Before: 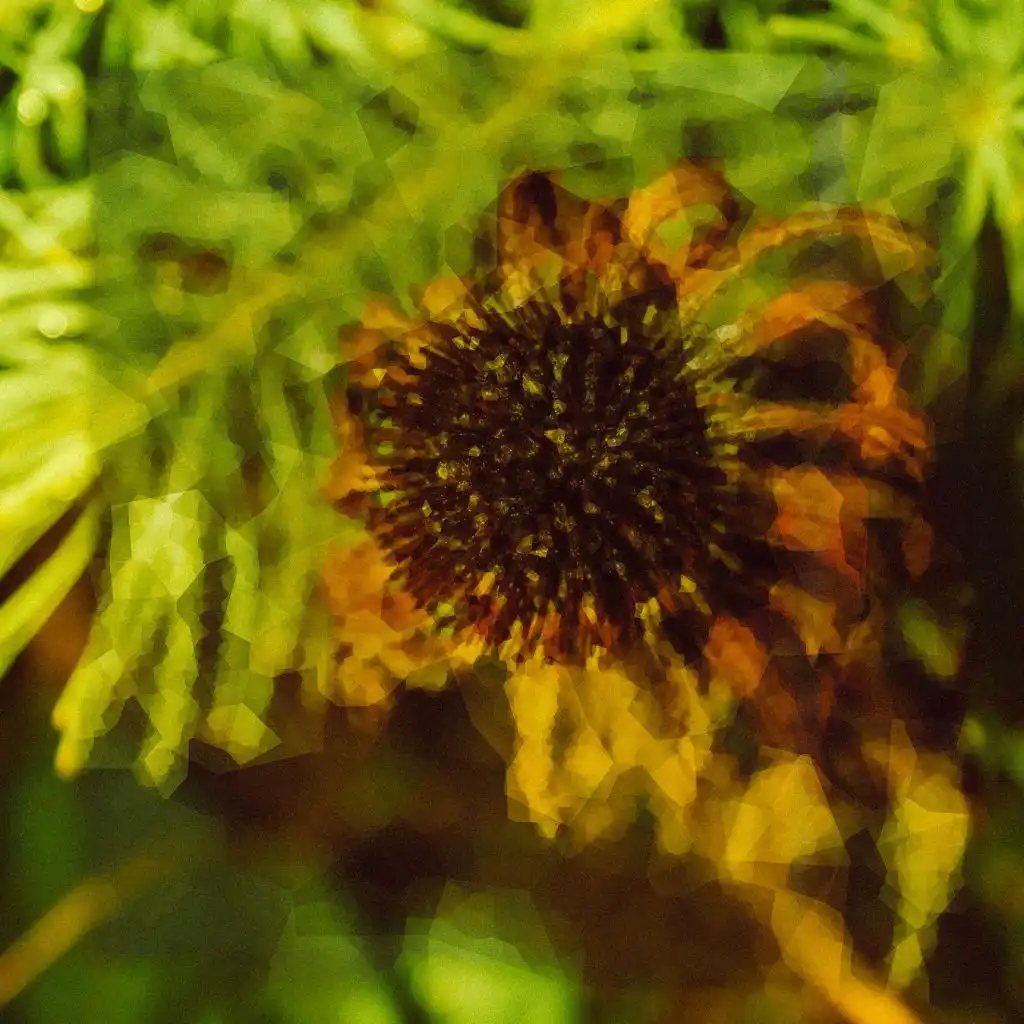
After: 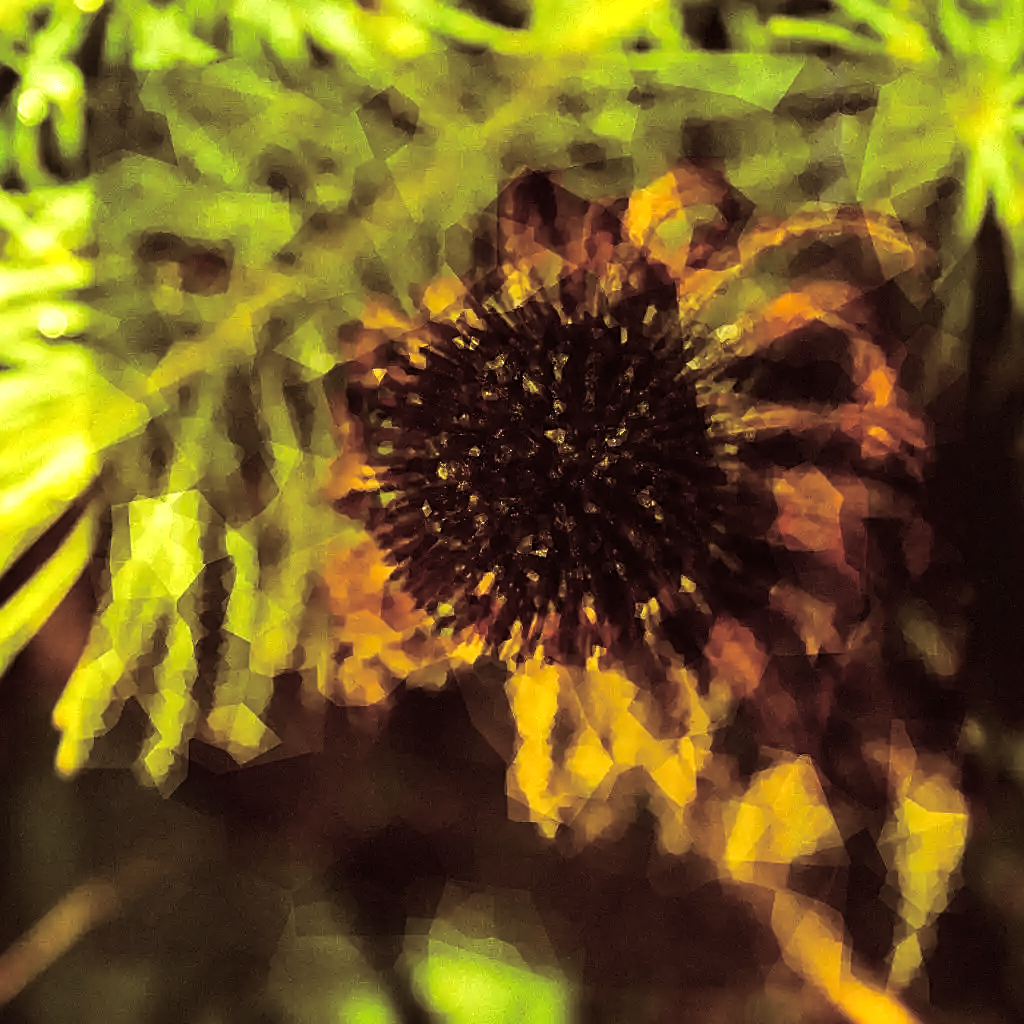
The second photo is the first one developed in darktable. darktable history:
tone equalizer: -8 EV -0.75 EV, -7 EV -0.7 EV, -6 EV -0.6 EV, -5 EV -0.4 EV, -3 EV 0.4 EV, -2 EV 0.6 EV, -1 EV 0.7 EV, +0 EV 0.75 EV, edges refinement/feathering 500, mask exposure compensation -1.57 EV, preserve details no
sharpen: on, module defaults
split-toning: shadows › saturation 0.41, highlights › saturation 0, compress 33.55%
